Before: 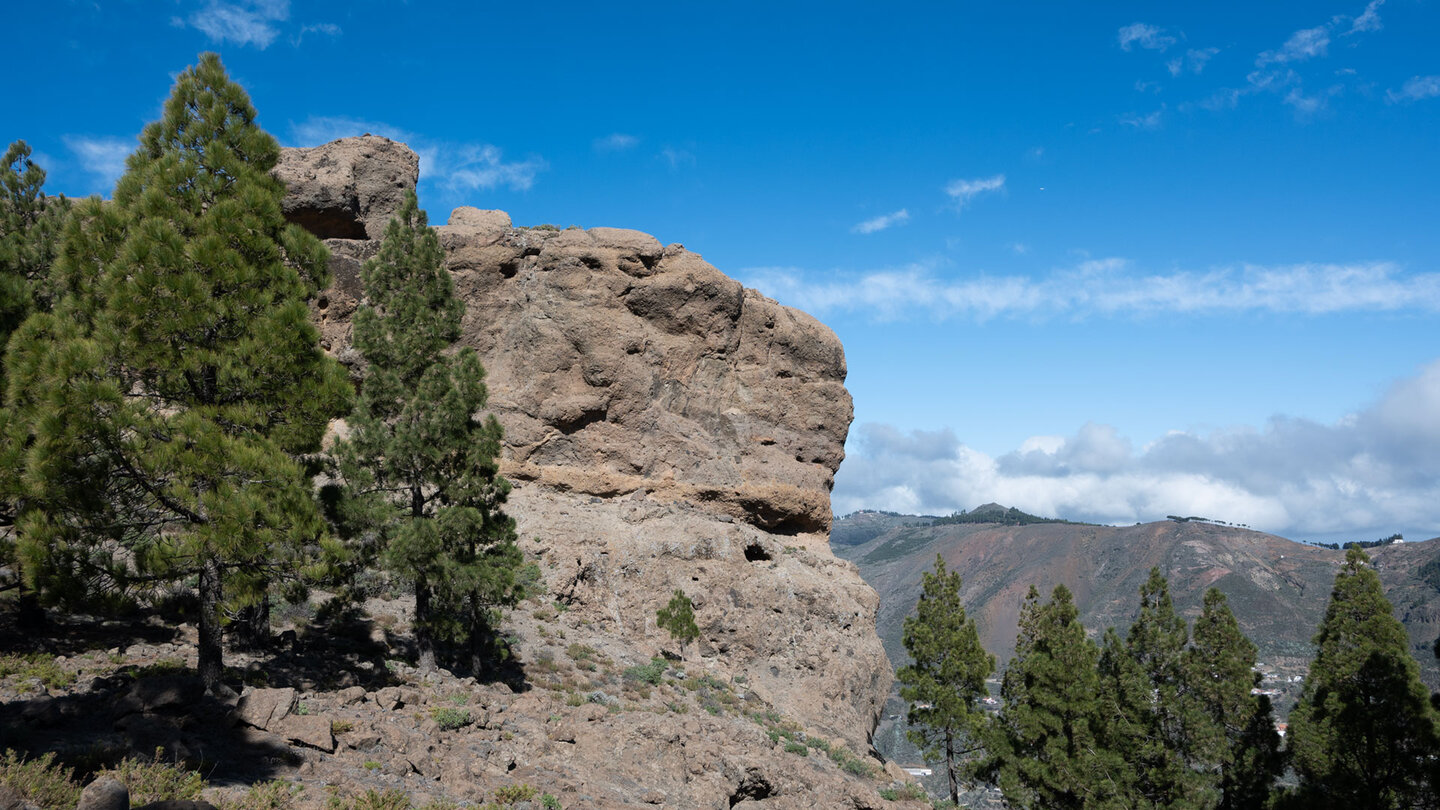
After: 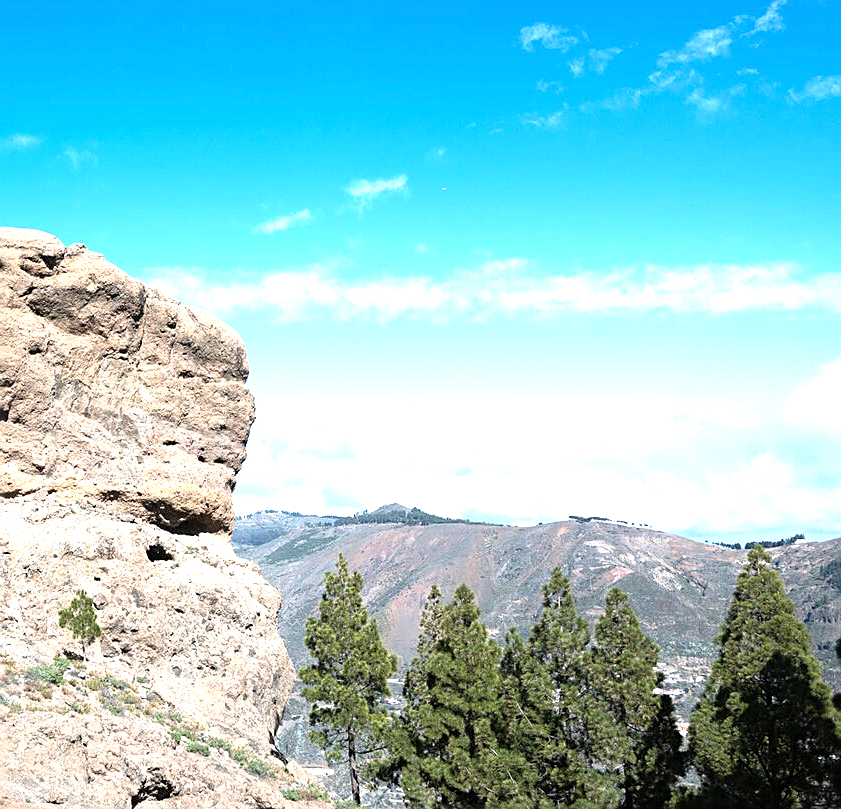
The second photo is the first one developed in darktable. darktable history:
tone equalizer: -8 EV -0.443 EV, -7 EV -0.37 EV, -6 EV -0.36 EV, -5 EV -0.251 EV, -3 EV 0.209 EV, -2 EV 0.341 EV, -1 EV 0.375 EV, +0 EV 0.436 EV
exposure: black level correction 0, exposure 1.101 EV, compensate exposure bias true, compensate highlight preservation false
sharpen: on, module defaults
crop: left 41.594%
